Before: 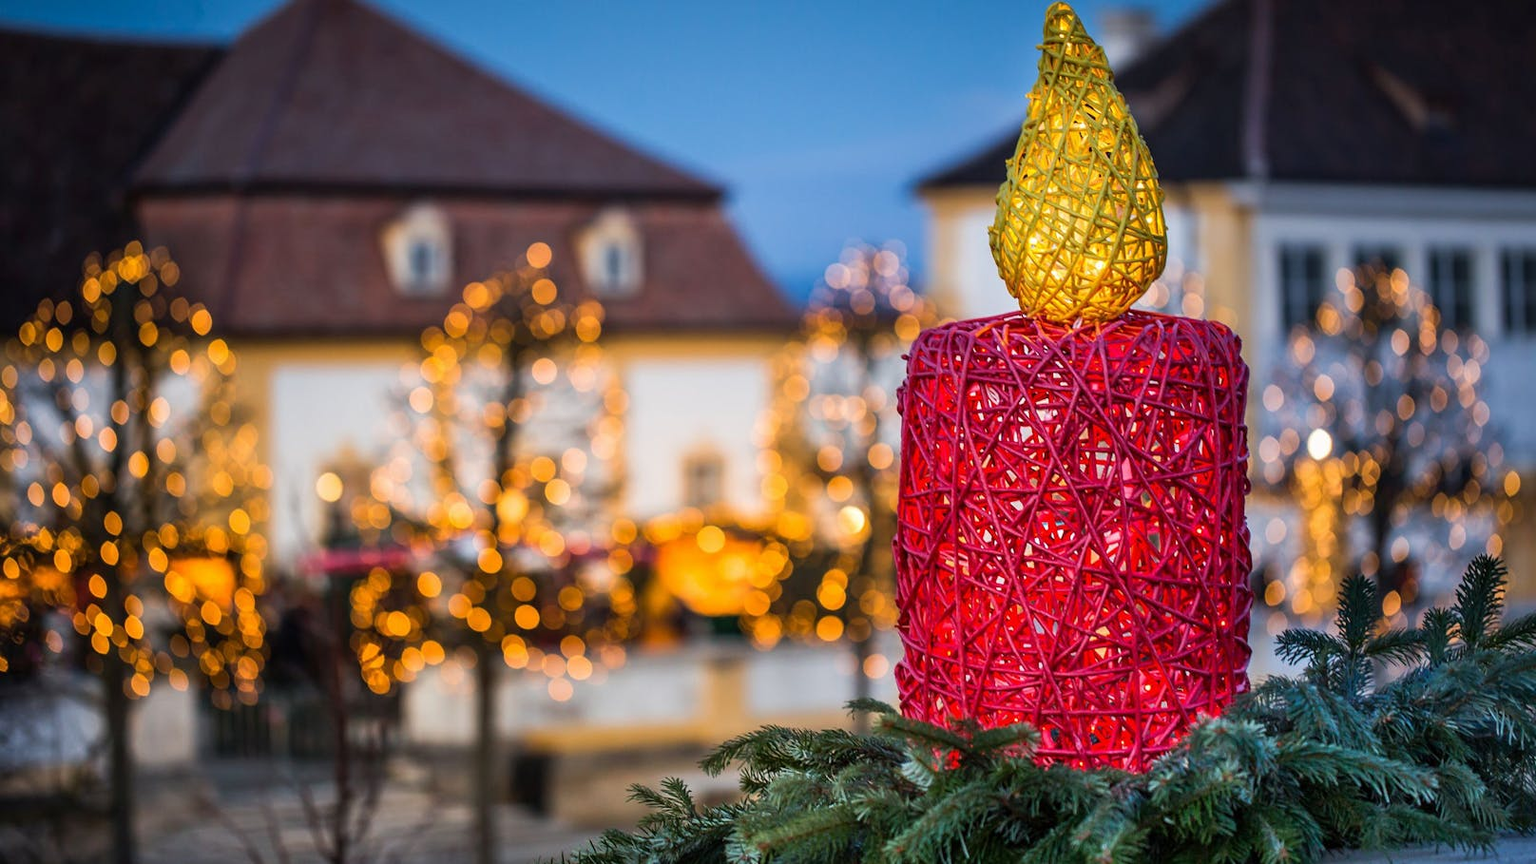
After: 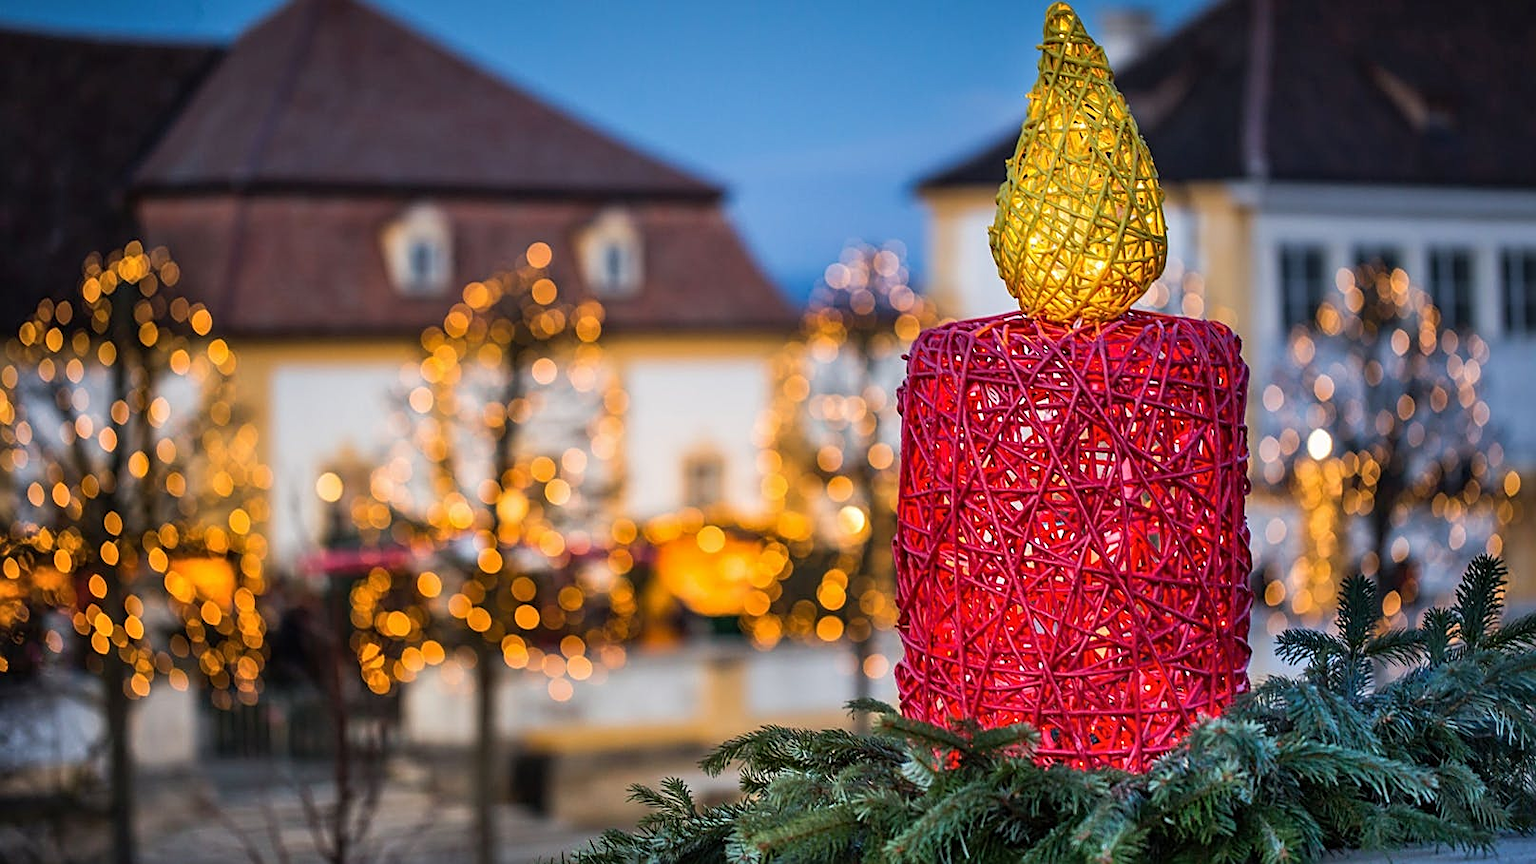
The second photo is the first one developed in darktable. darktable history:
shadows and highlights: shadows 31.8, highlights -32.32, highlights color adjustment 77.6%, soften with gaussian
sharpen: on, module defaults
